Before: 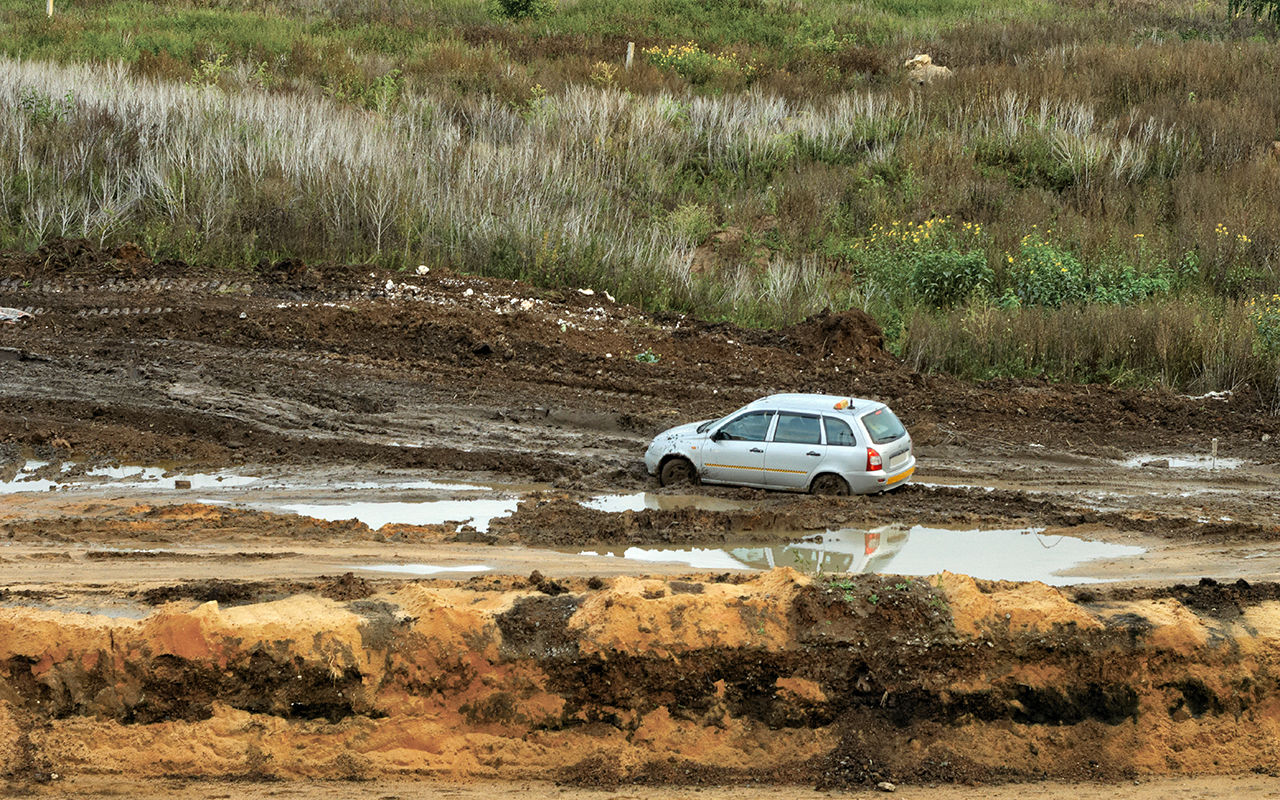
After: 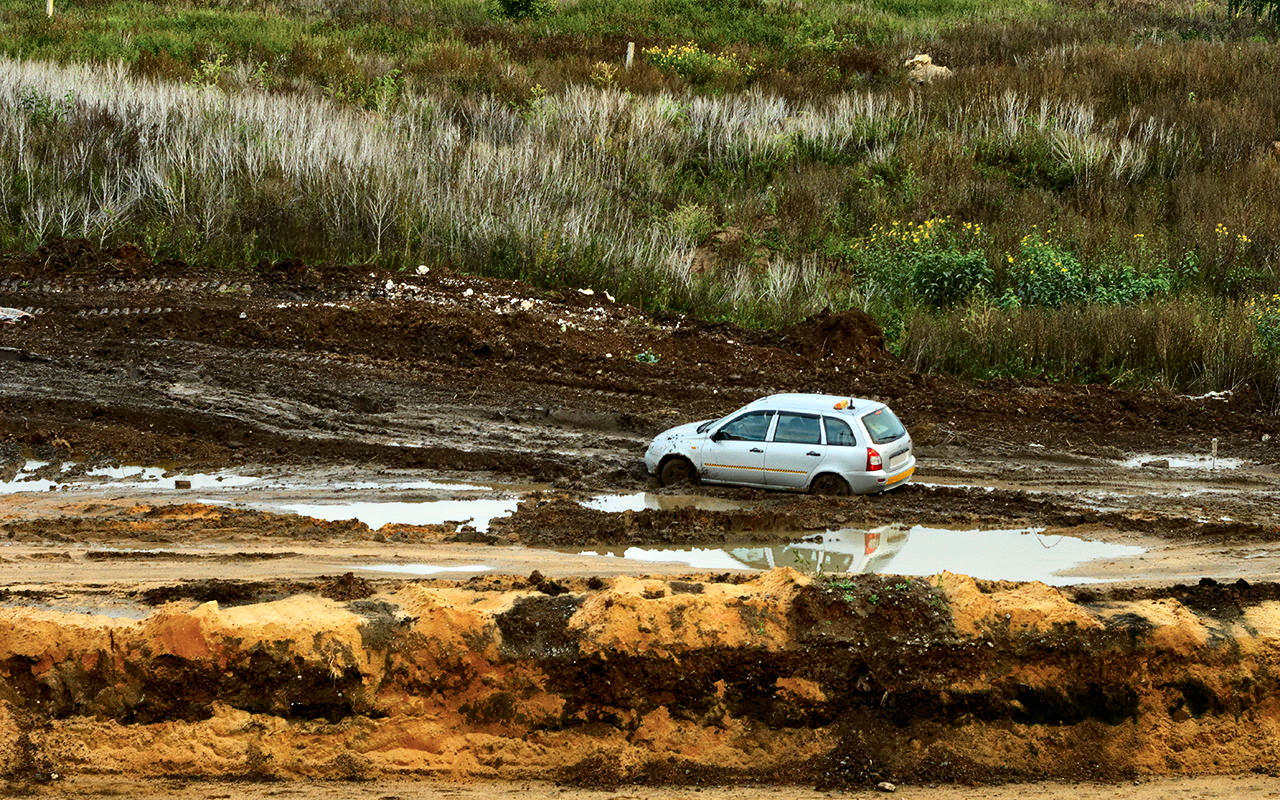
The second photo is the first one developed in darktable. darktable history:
contrast brightness saturation: contrast 0.214, brightness -0.114, saturation 0.213
